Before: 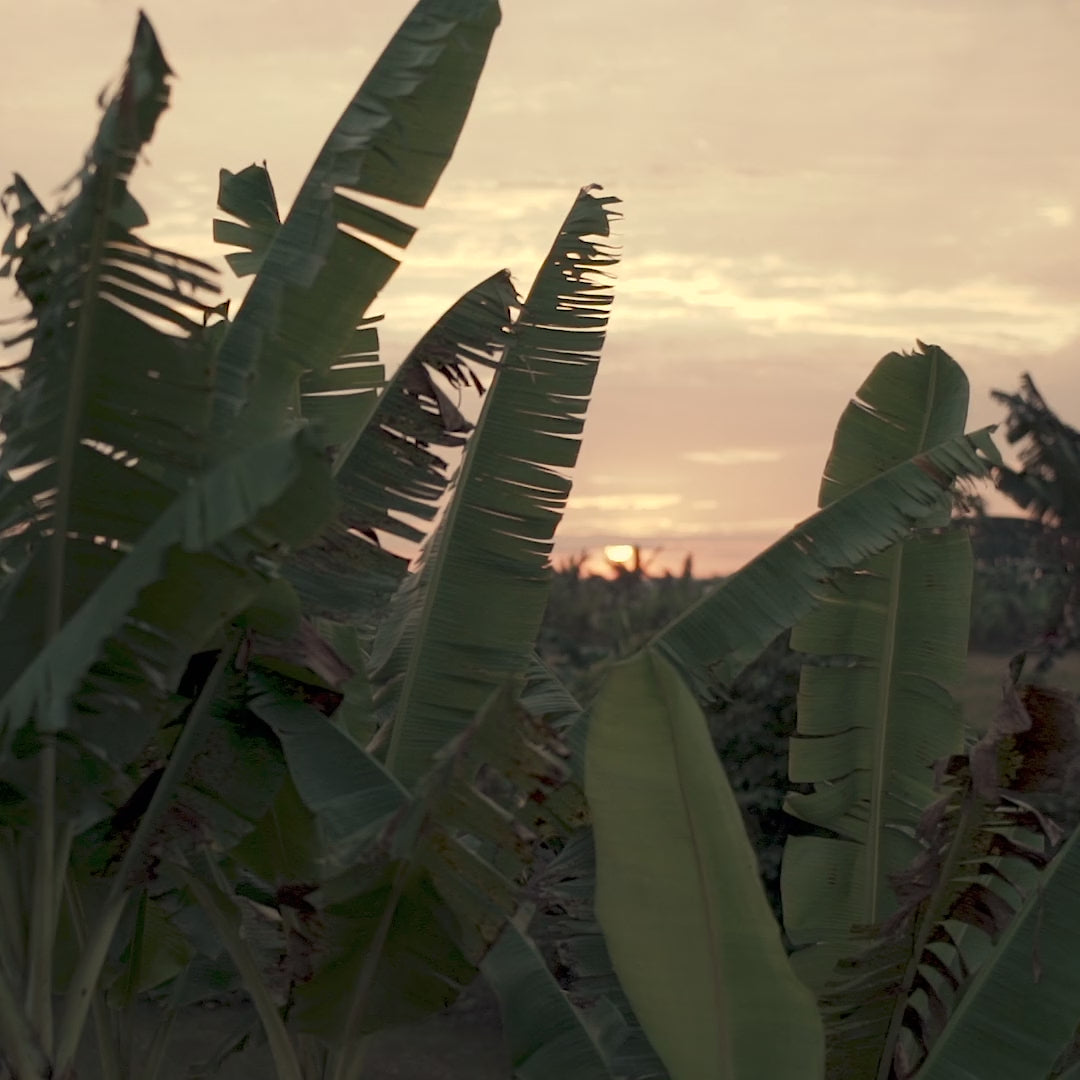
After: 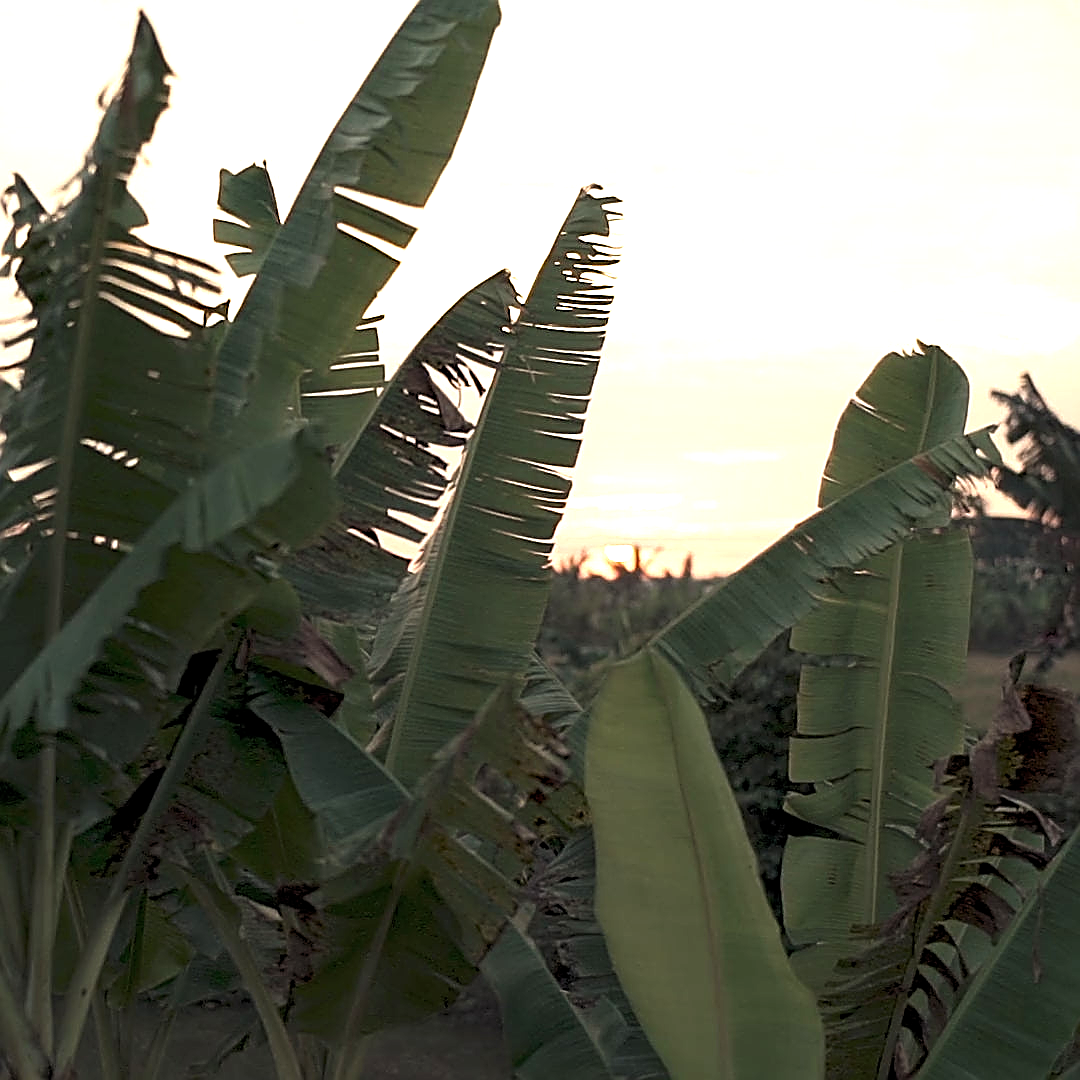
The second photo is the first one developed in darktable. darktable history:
sharpen: amount 1.009
levels: white 99.95%, levels [0.012, 0.367, 0.697]
